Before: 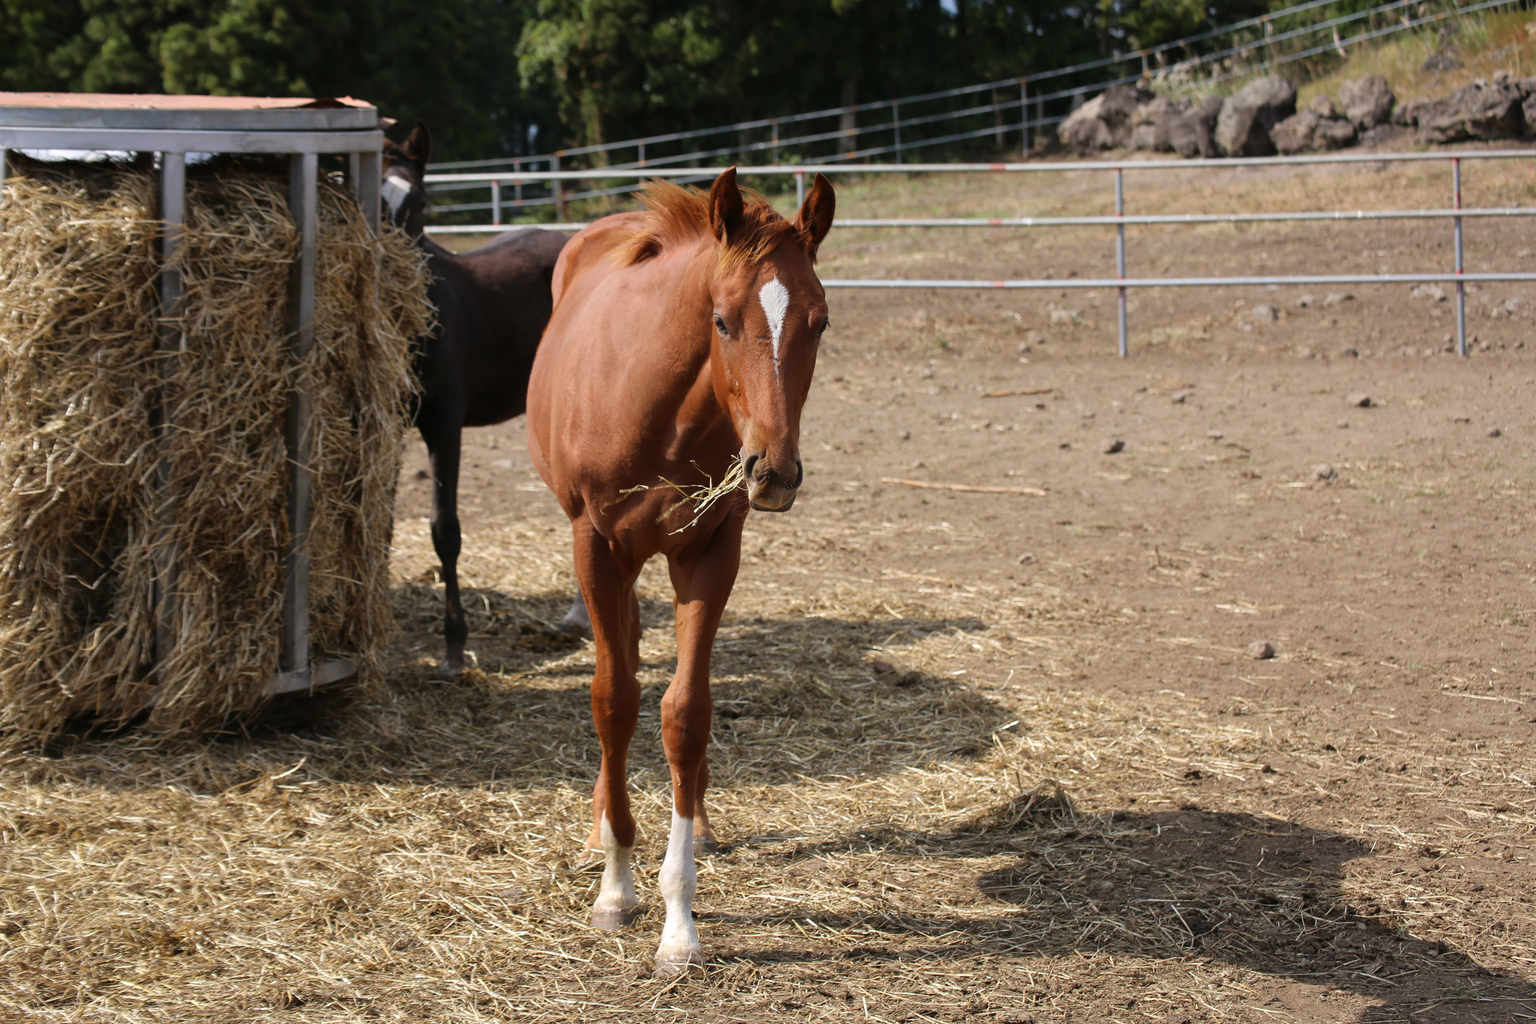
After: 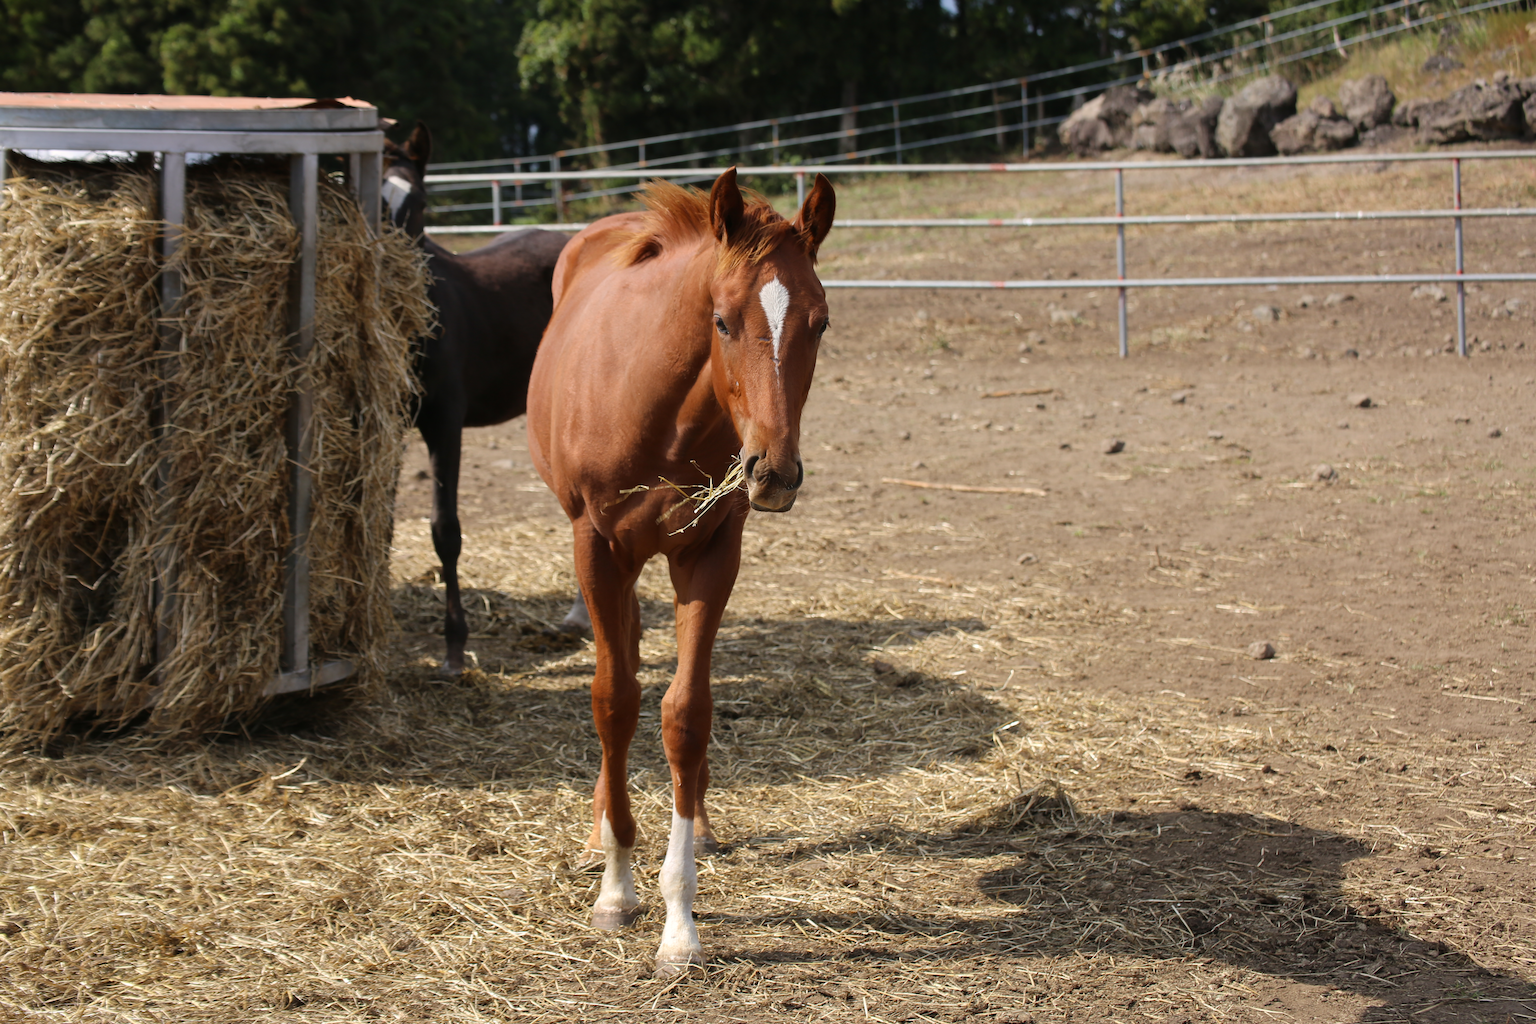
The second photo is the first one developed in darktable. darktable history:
color correction: highlights b* 3.03
